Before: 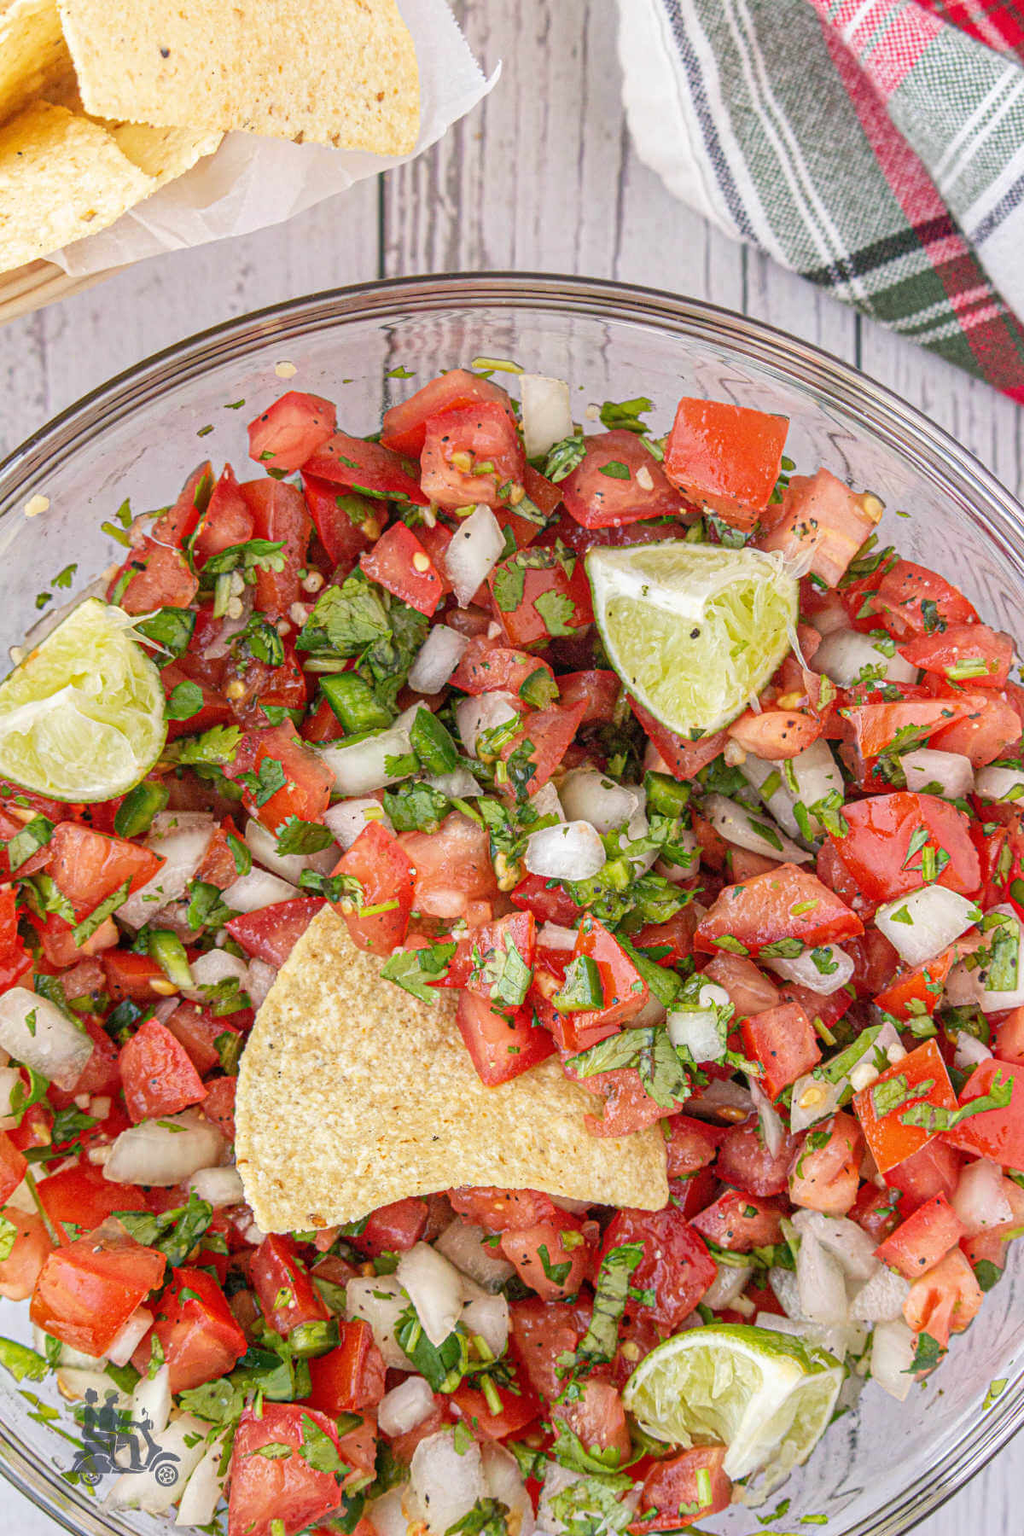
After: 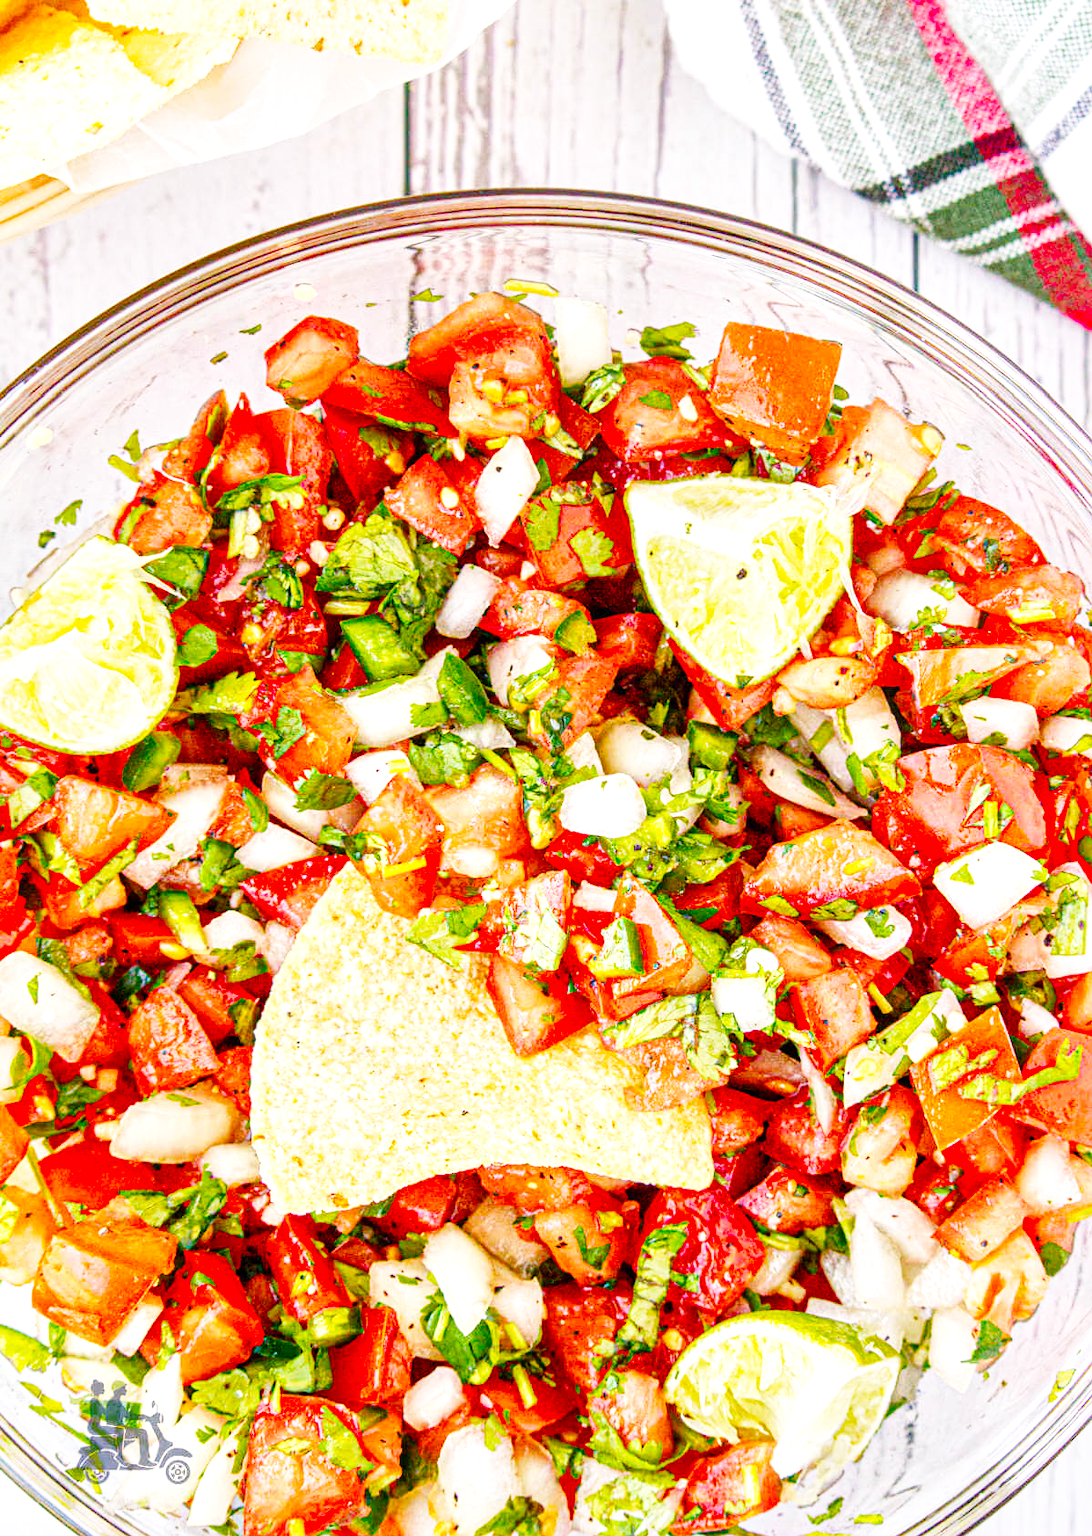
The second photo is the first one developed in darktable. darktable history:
local contrast: mode bilateral grid, contrast 20, coarseness 50, detail 140%, midtone range 0.2
crop and rotate: top 6.25%
base curve: curves: ch0 [(0, 0.003) (0.001, 0.002) (0.006, 0.004) (0.02, 0.022) (0.048, 0.086) (0.094, 0.234) (0.162, 0.431) (0.258, 0.629) (0.385, 0.8) (0.548, 0.918) (0.751, 0.988) (1, 1)], preserve colors none
color balance rgb: perceptual saturation grading › global saturation 35%, perceptual saturation grading › highlights -25%, perceptual saturation grading › shadows 50%
